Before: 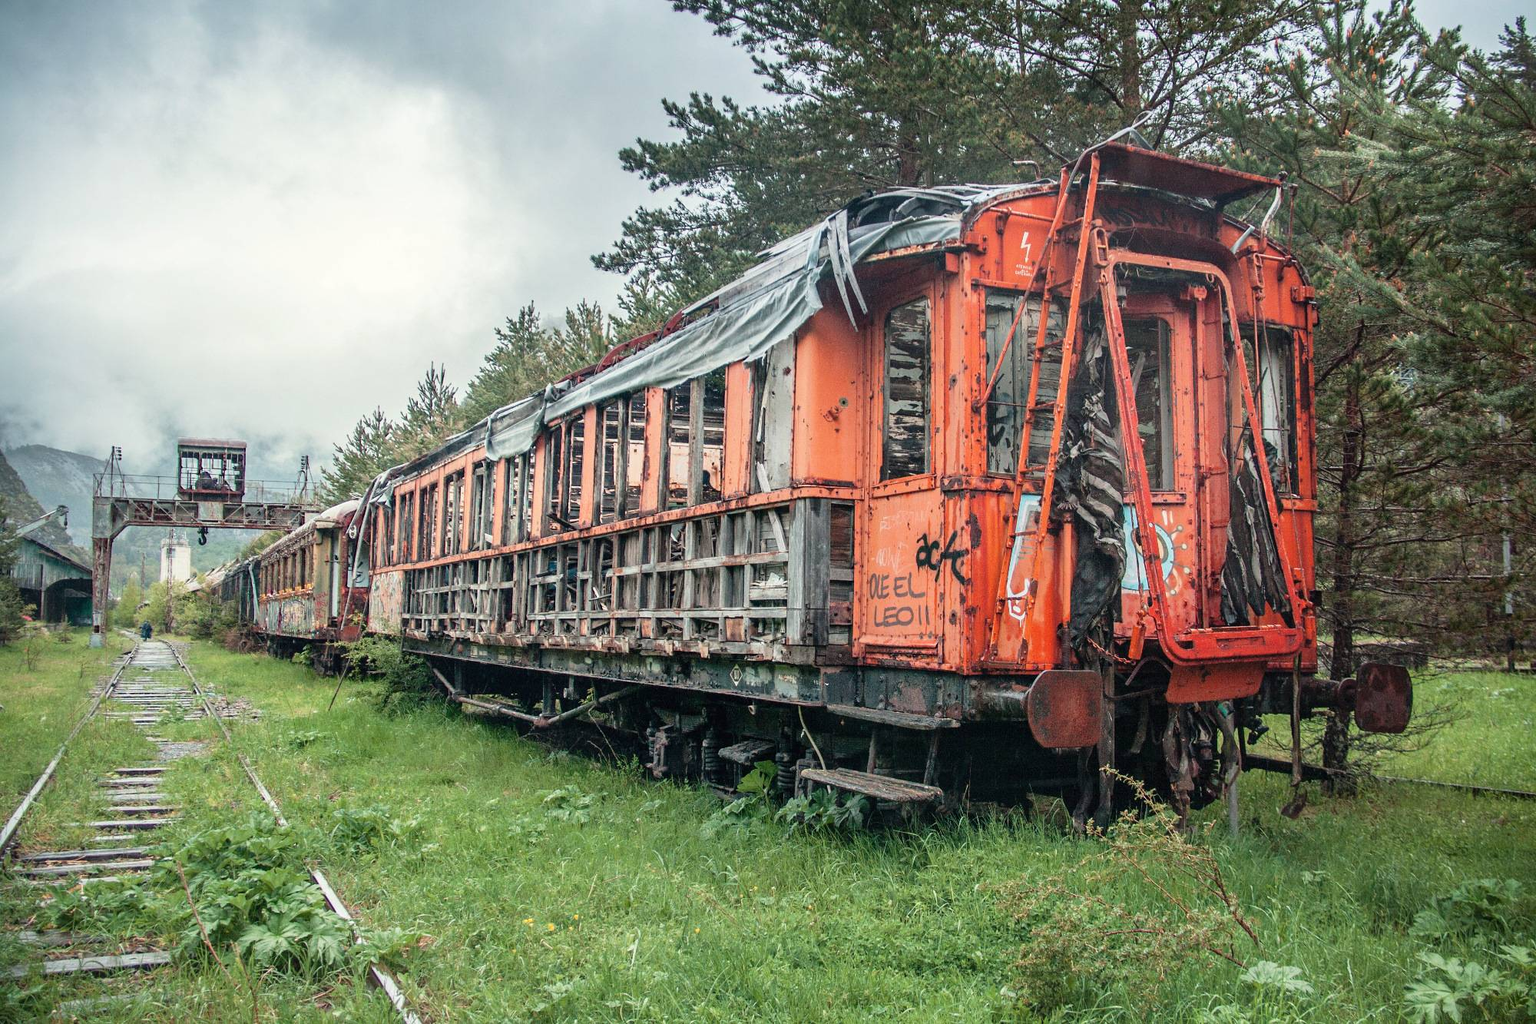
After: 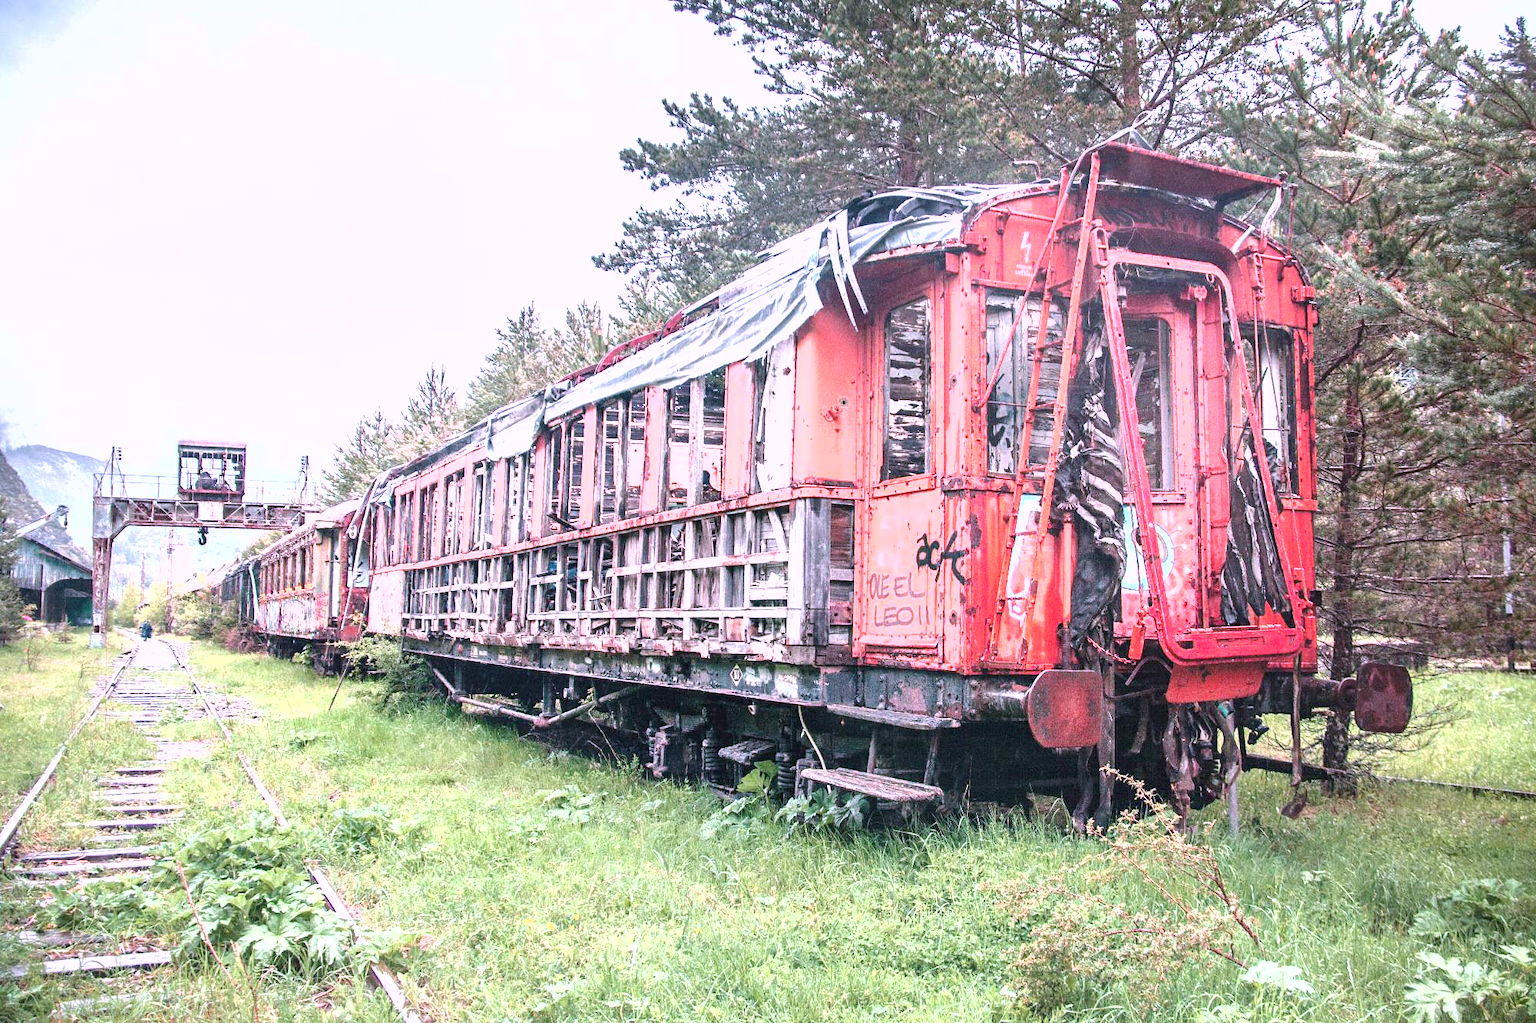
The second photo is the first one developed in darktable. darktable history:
color correction: highlights a* 15.46, highlights b* -20.56
exposure: black level correction 0, exposure 1.45 EV, compensate exposure bias true, compensate highlight preservation false
shadows and highlights: radius 125.46, shadows 21.19, highlights -21.19, low approximation 0.01
